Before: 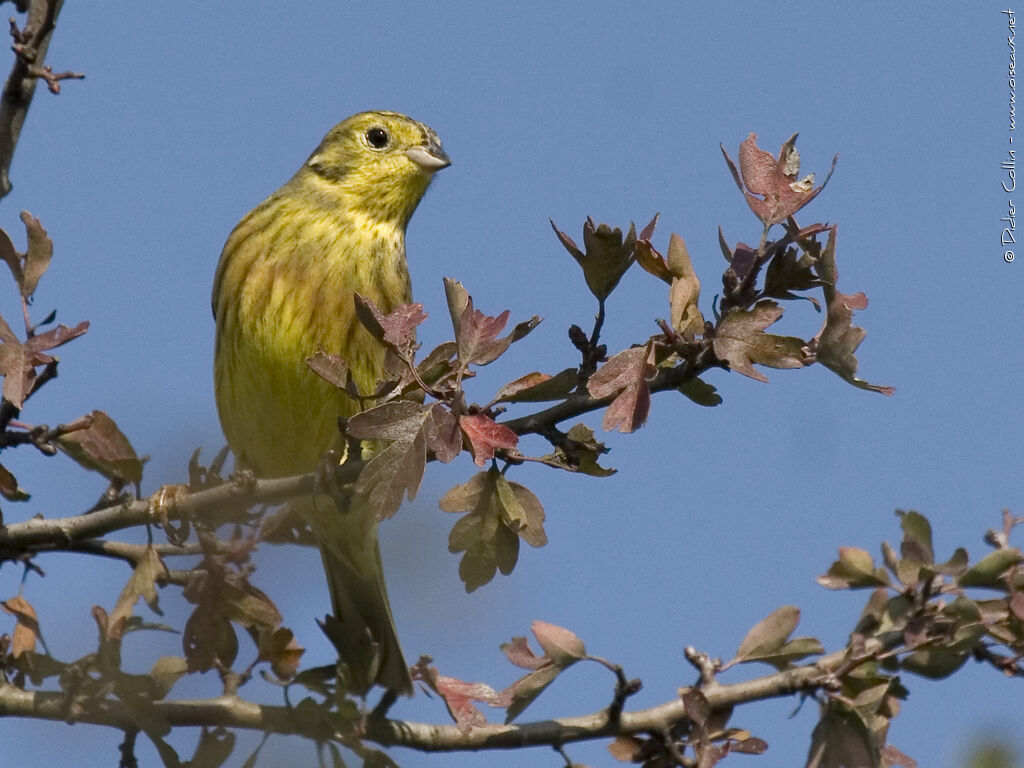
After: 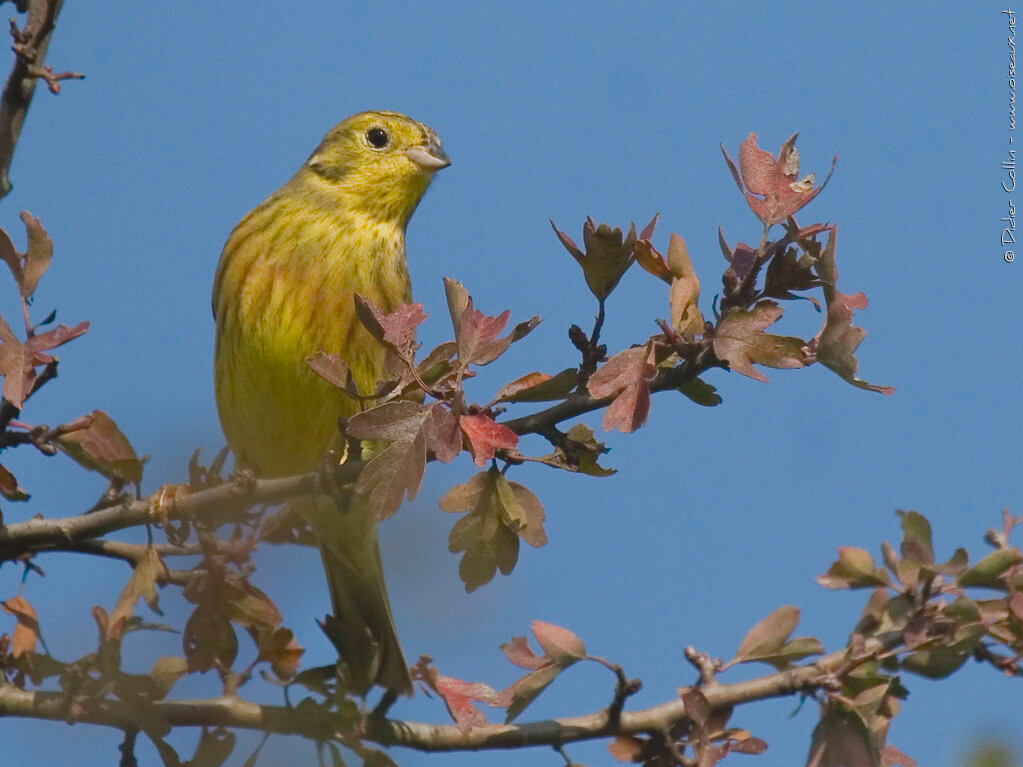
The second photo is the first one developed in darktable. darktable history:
crop: left 0.058%
local contrast: detail 72%
